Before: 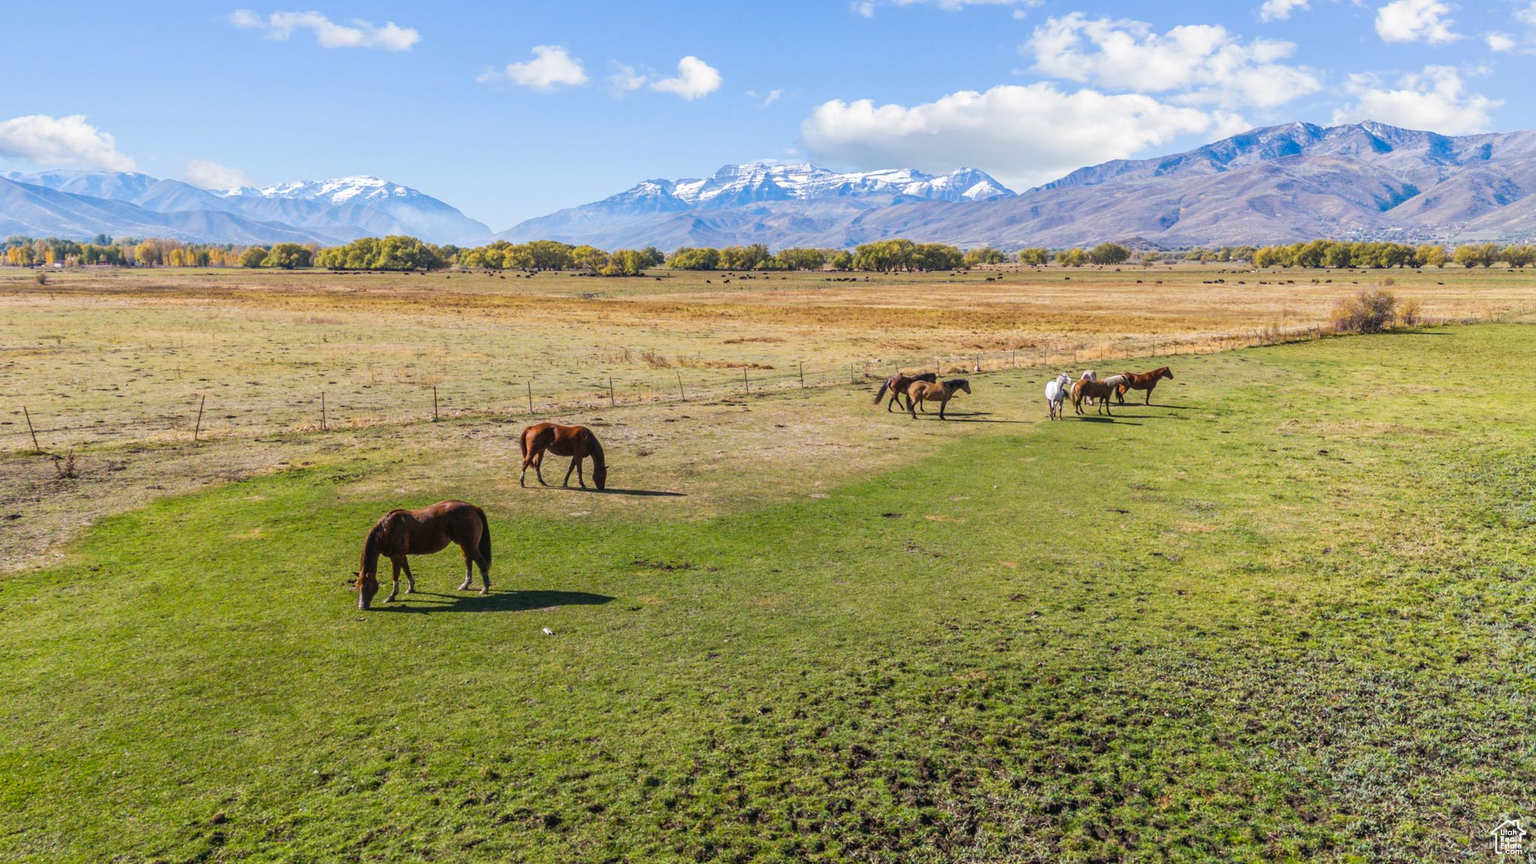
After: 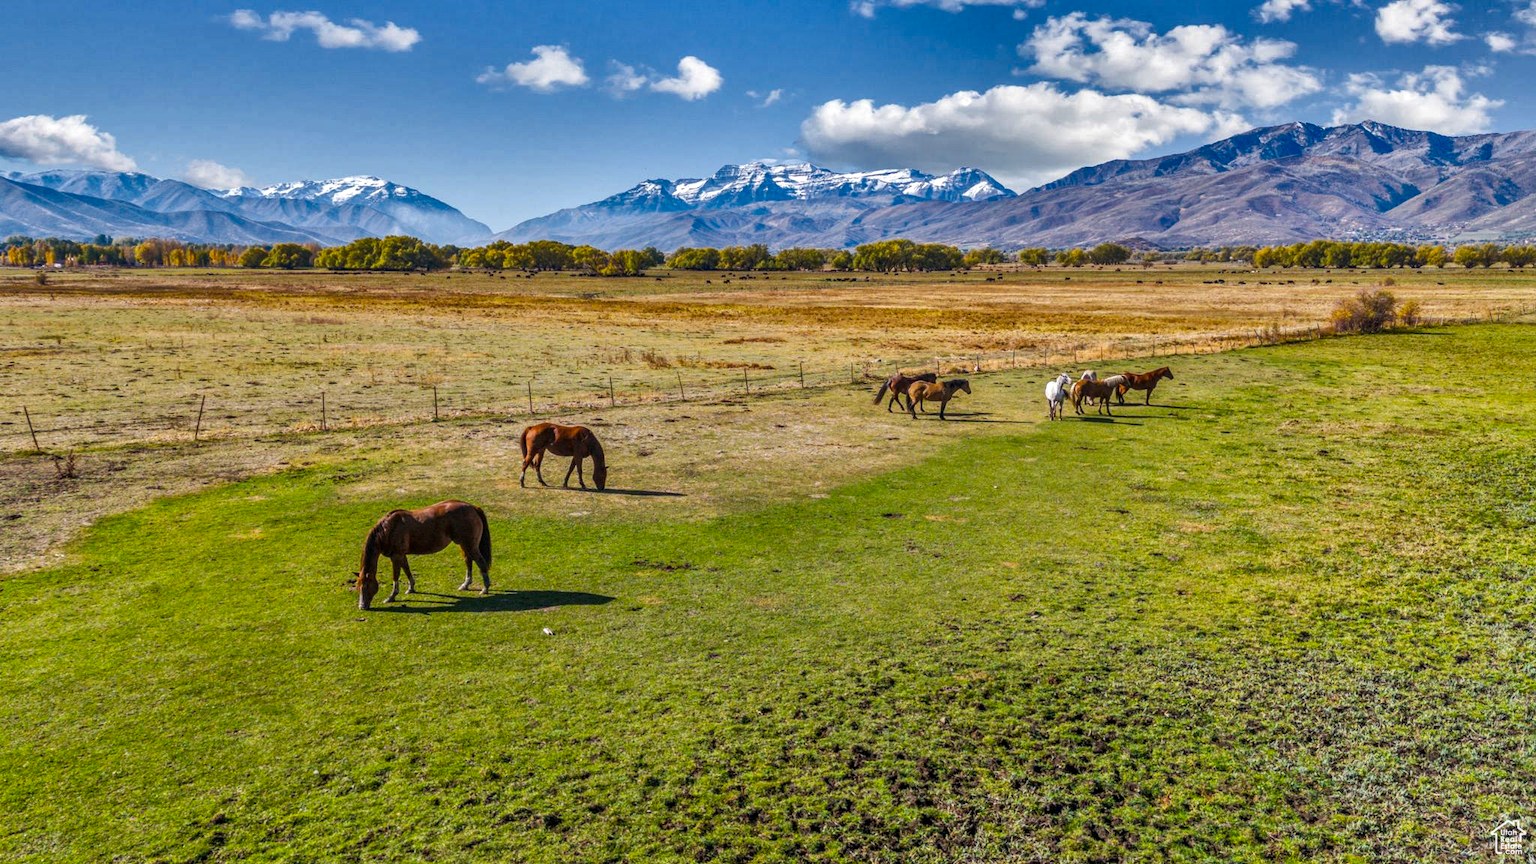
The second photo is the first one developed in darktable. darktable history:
shadows and highlights: shadows 17.41, highlights -83.65, soften with gaussian
color balance rgb: perceptual saturation grading › global saturation 19.819%, global vibrance 0.579%
local contrast: on, module defaults
